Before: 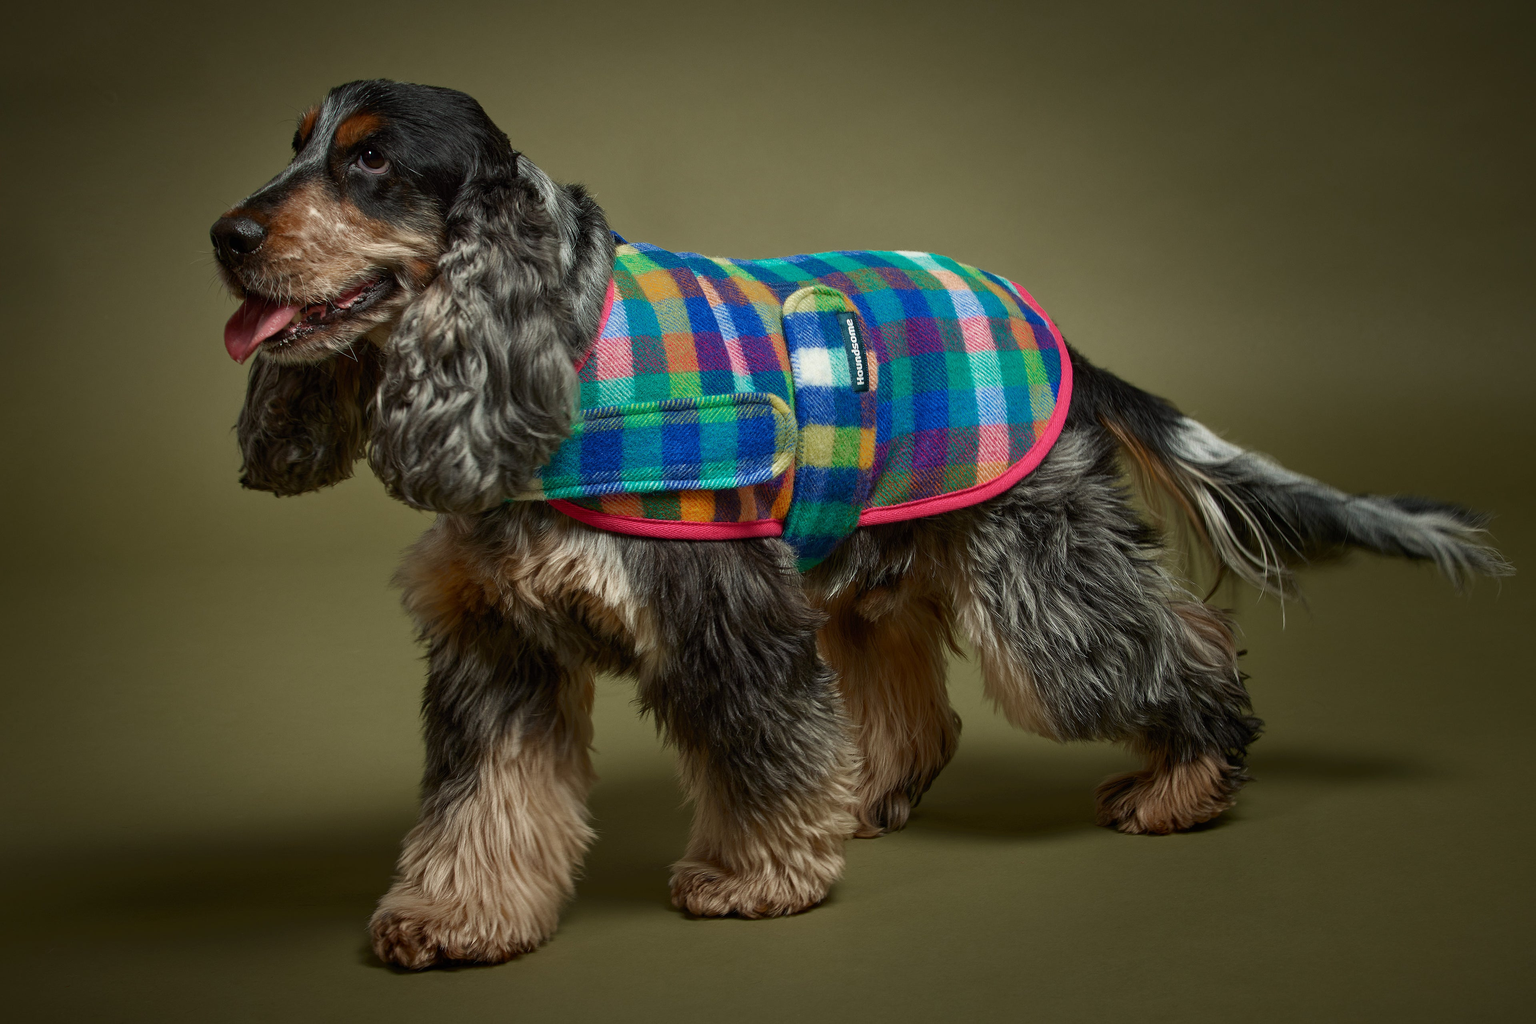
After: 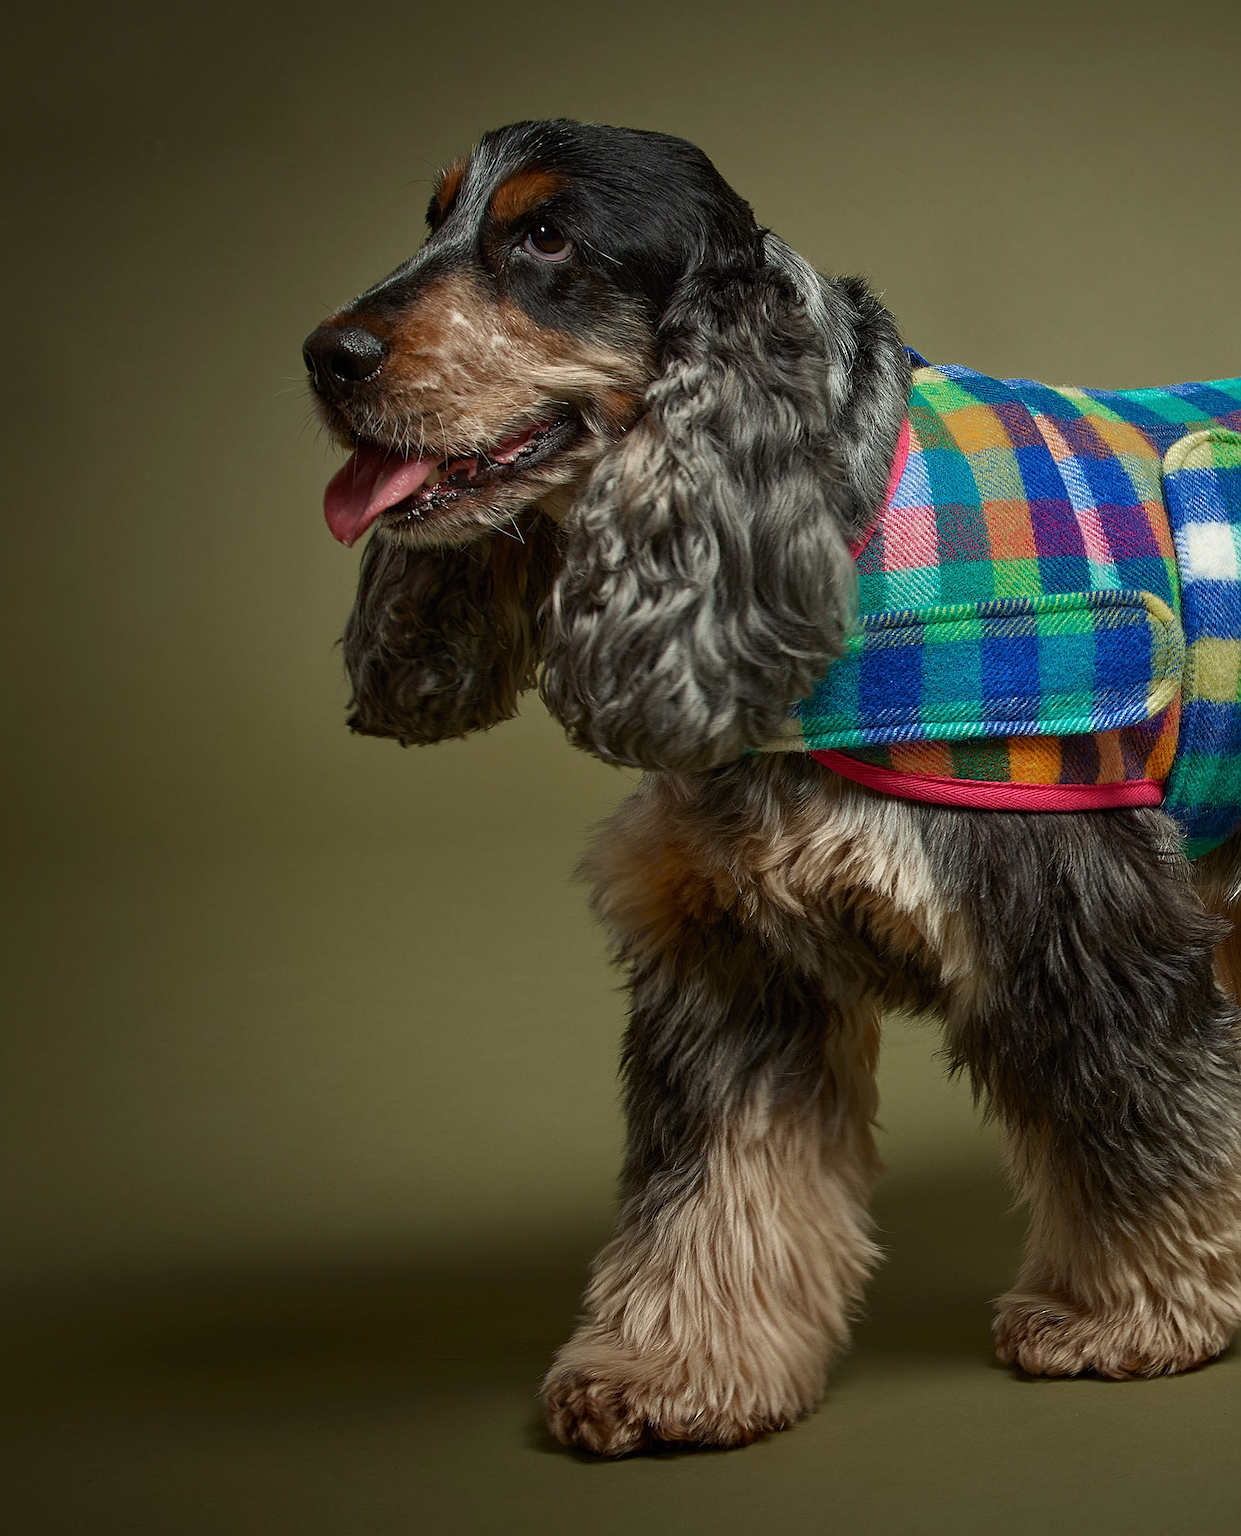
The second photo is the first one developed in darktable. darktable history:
crop: left 0.587%, right 45.588%, bottom 0.086%
sharpen: on, module defaults
